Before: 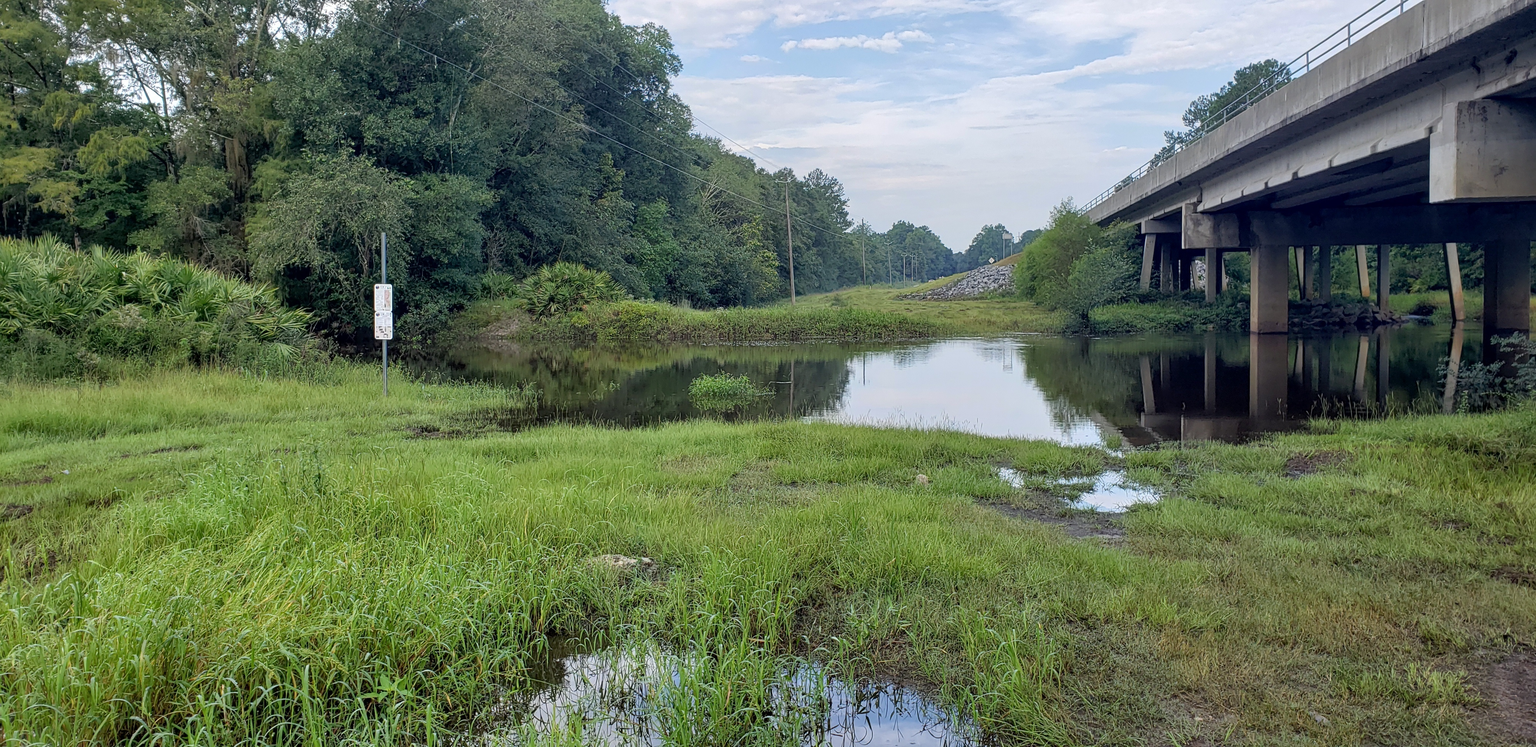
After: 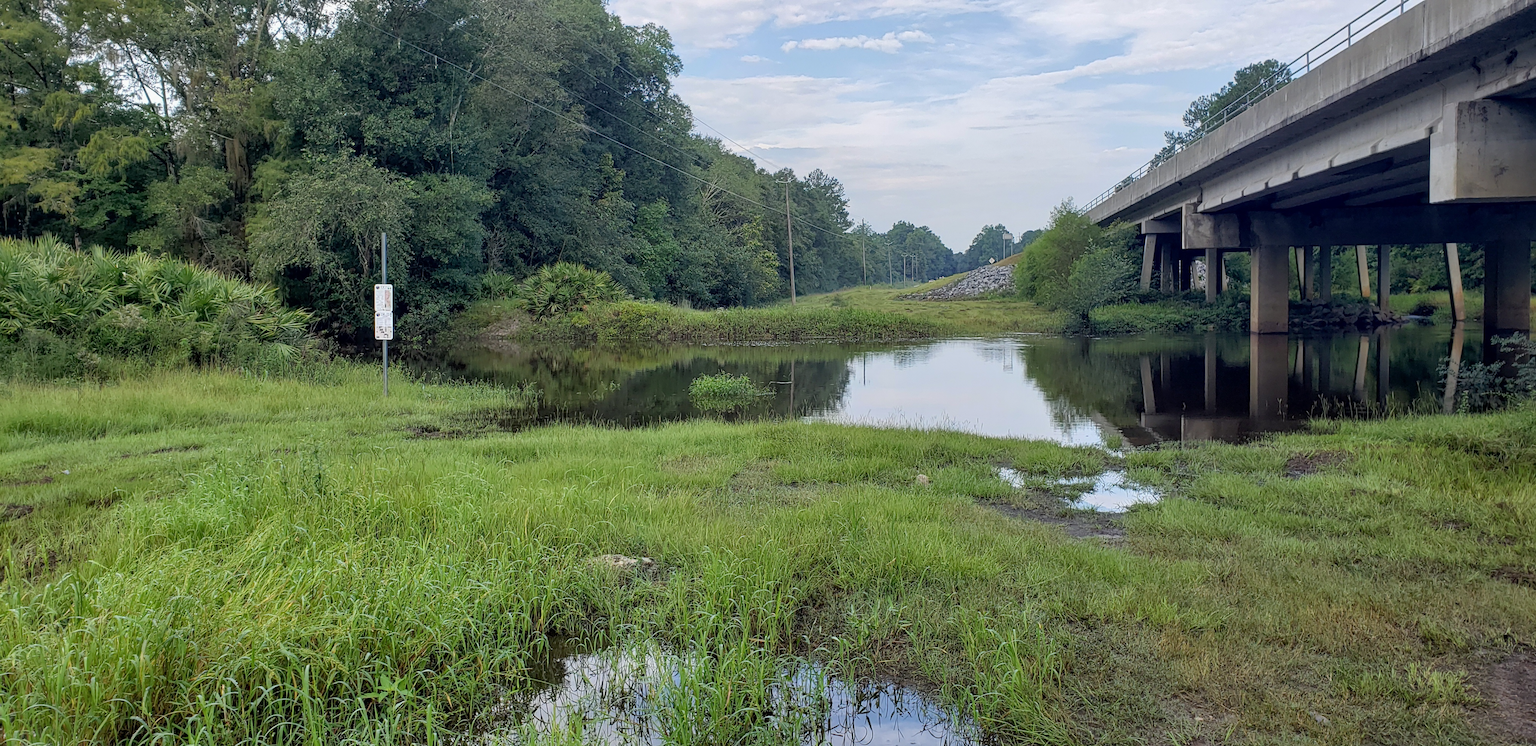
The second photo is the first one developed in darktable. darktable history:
bloom: size 3%, threshold 100%, strength 0%
exposure: exposure -0.064 EV, compensate highlight preservation false
